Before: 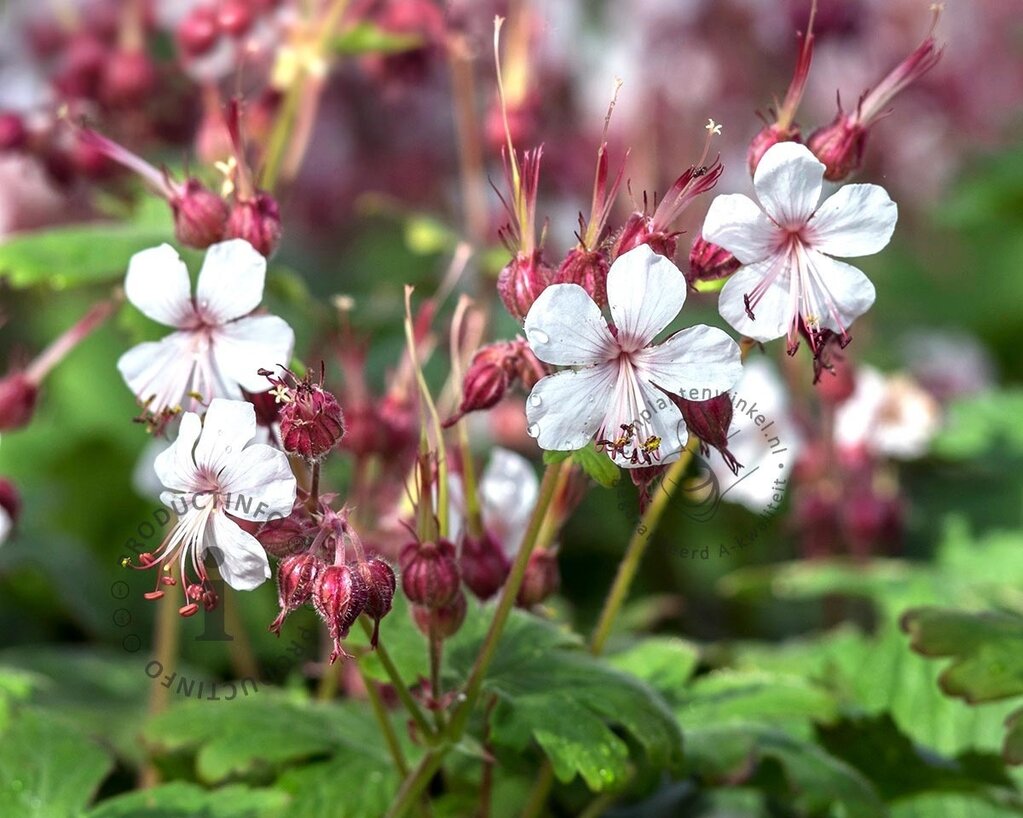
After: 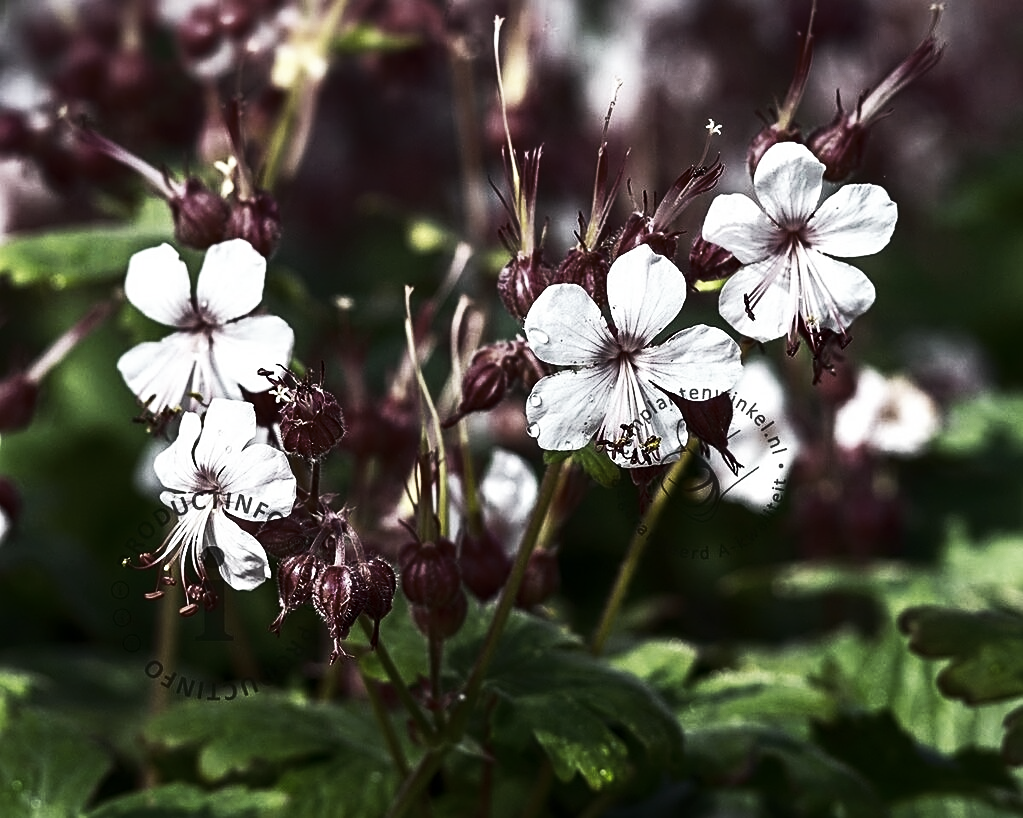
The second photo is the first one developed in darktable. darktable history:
sharpen: on, module defaults
base curve: curves: ch0 [(0, 0) (0.028, 0.03) (0.121, 0.232) (0.46, 0.748) (0.859, 0.968) (1, 1)], preserve colors none
tone curve: curves: ch0 [(0, 0) (0.765, 0.349) (1, 1)], color space Lab, linked channels, preserve colors none
